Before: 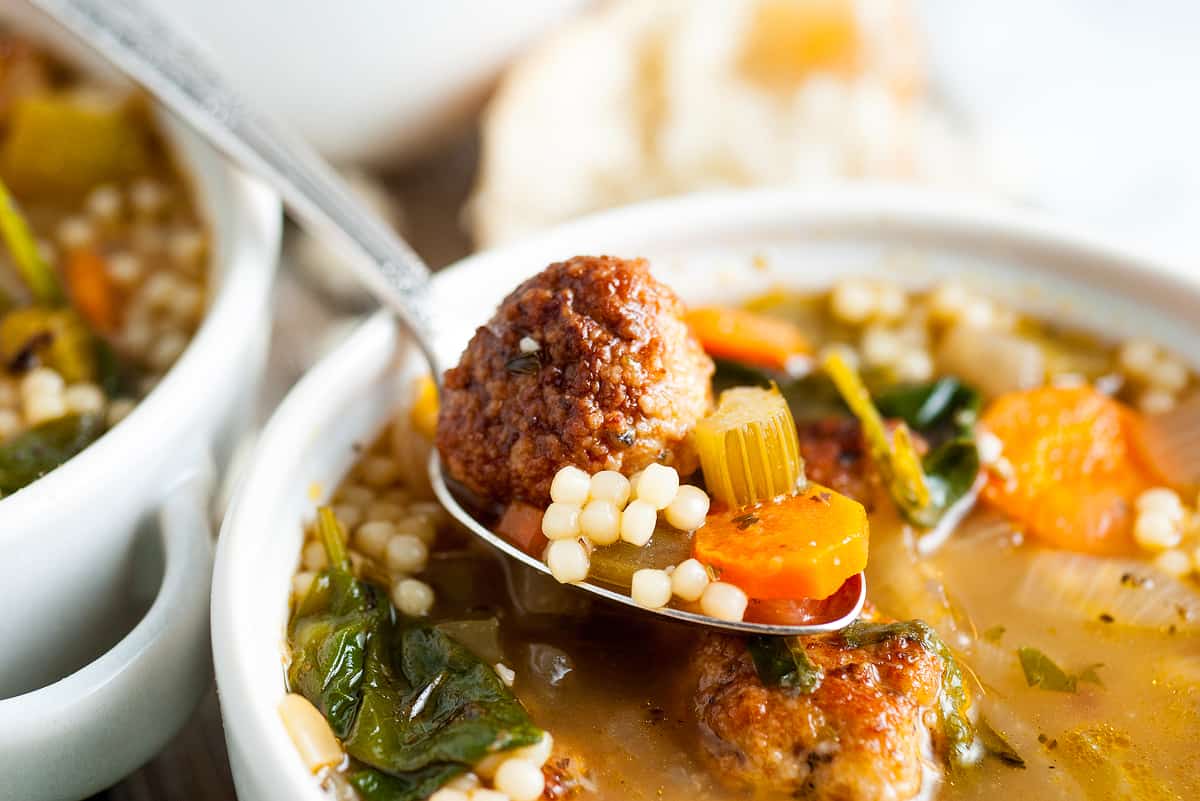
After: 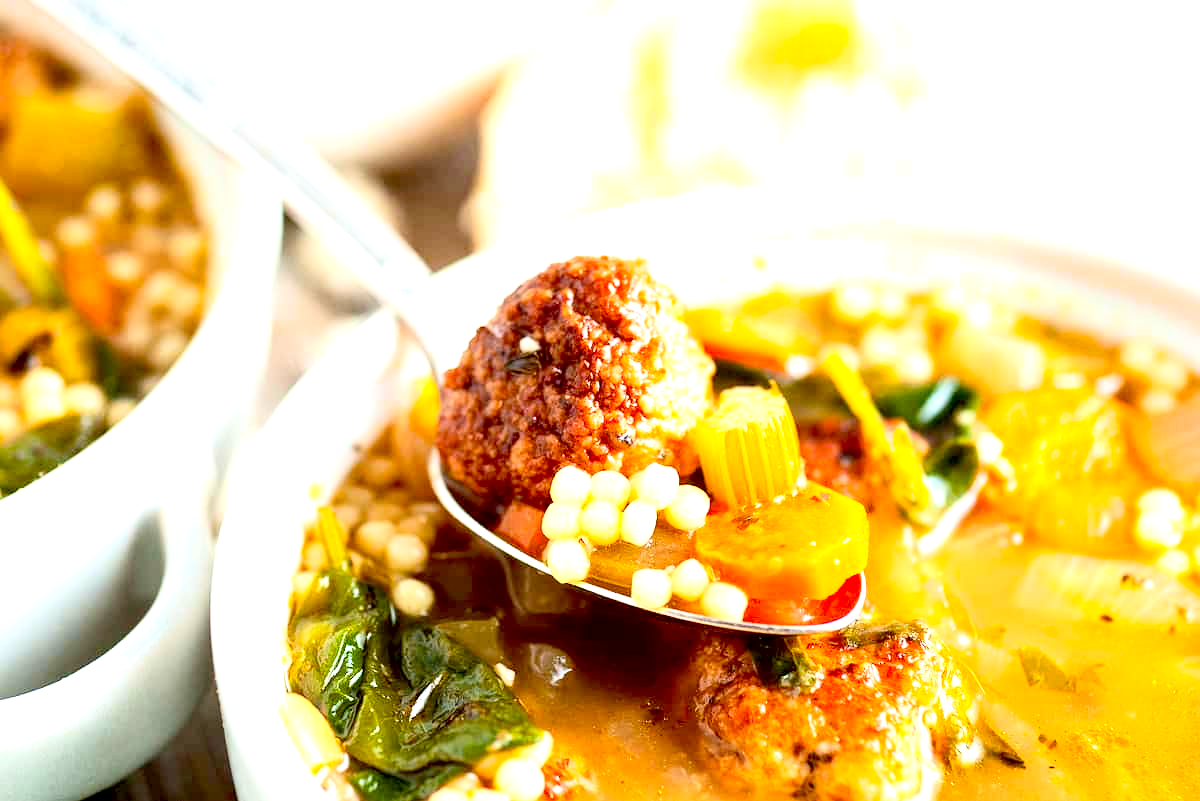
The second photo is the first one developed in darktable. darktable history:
exposure: black level correction 0.008, exposure 0.979 EV, compensate highlight preservation false
contrast brightness saturation: contrast 0.2, brightness 0.16, saturation 0.22
